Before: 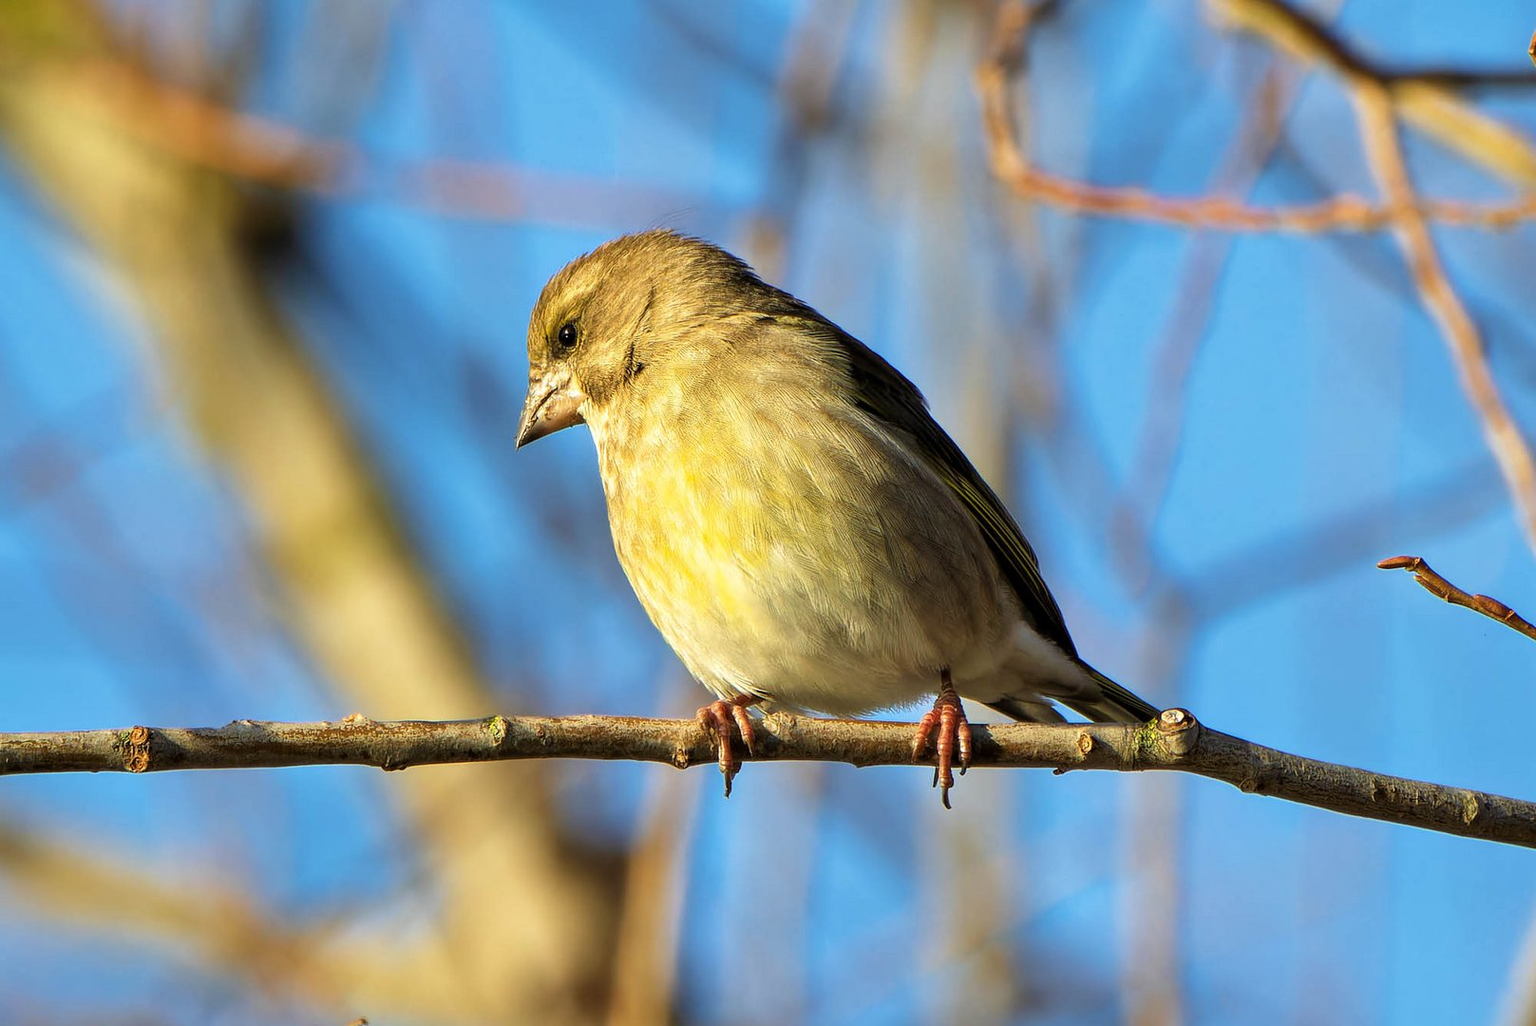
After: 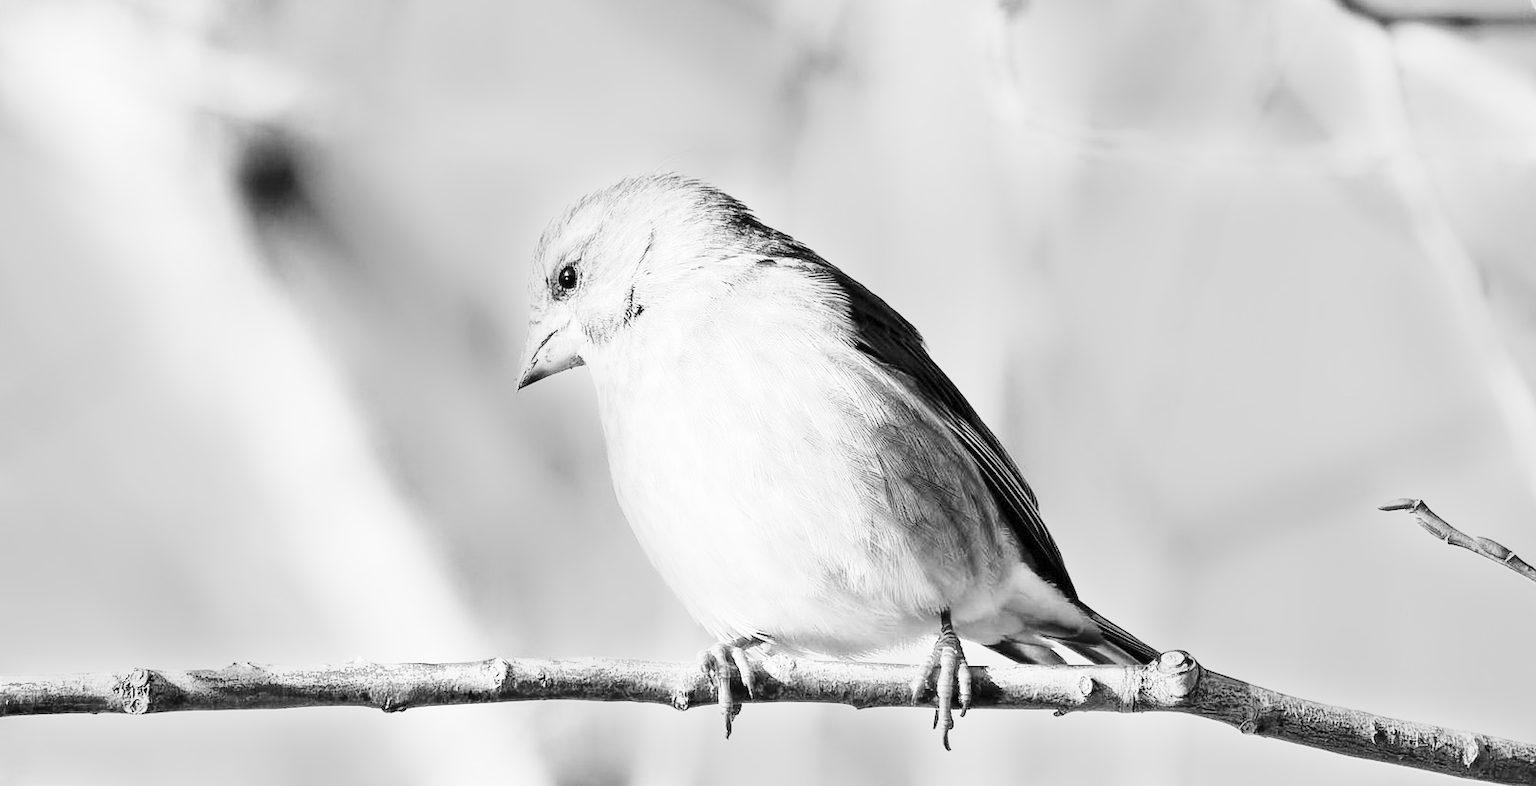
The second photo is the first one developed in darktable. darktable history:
crop: top 5.667%, bottom 17.637%
base curve: curves: ch0 [(0, 0) (0.028, 0.03) (0.121, 0.232) (0.46, 0.748) (0.859, 0.968) (1, 1)], preserve colors none
contrast brightness saturation: contrast 0.2, brightness 0.16, saturation 0.22
exposure: exposure 1.16 EV, compensate exposure bias true, compensate highlight preservation false
monochrome: a 26.22, b 42.67, size 0.8
